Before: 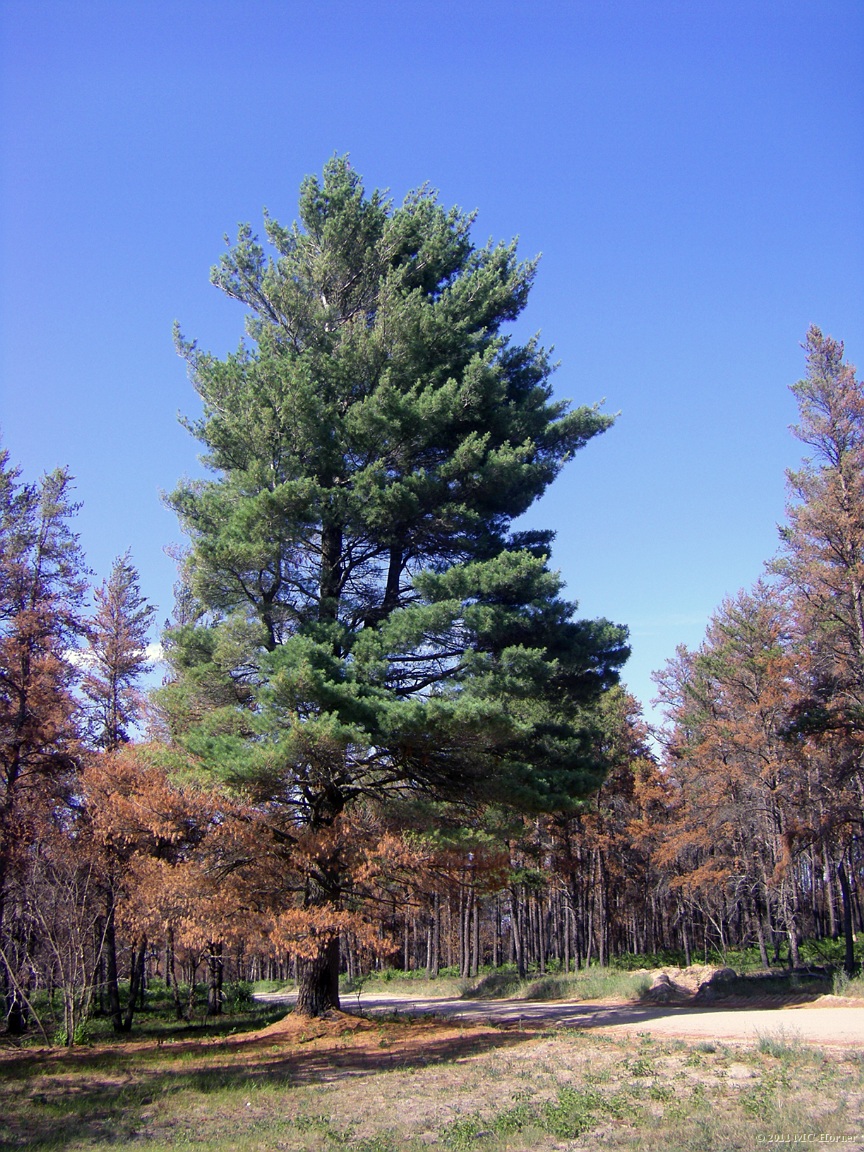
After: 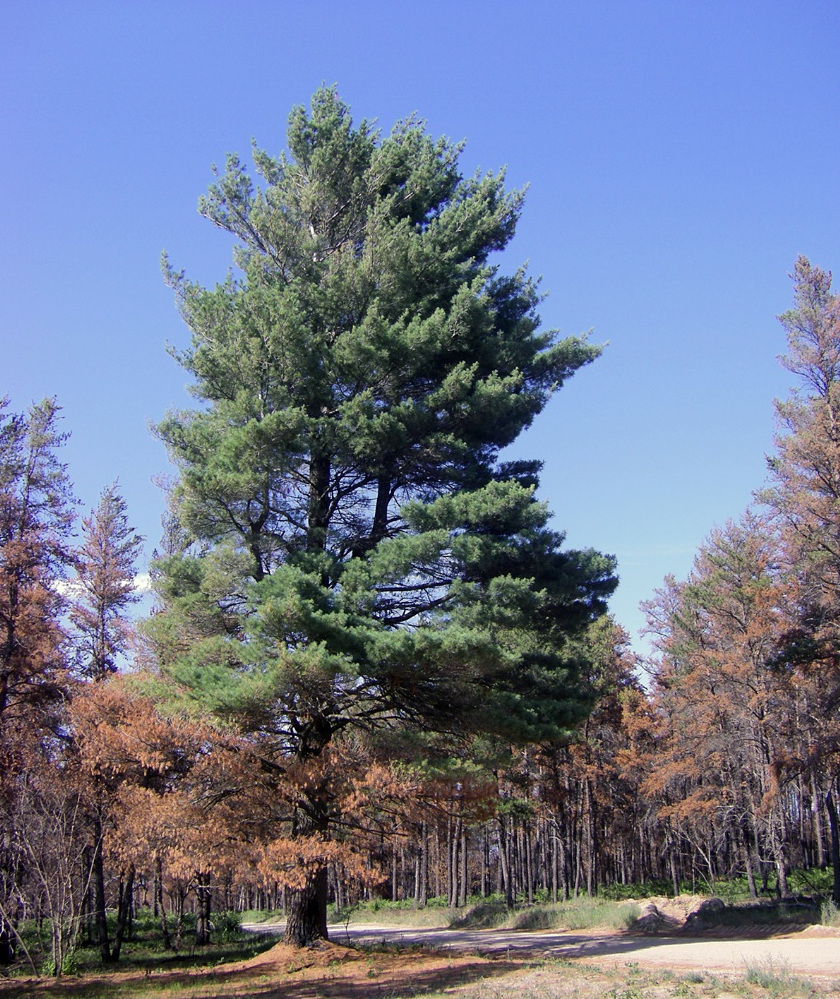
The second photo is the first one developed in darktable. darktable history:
crop: left 1.411%, top 6.155%, right 1.277%, bottom 7.113%
base curve: curves: ch0 [(0, 0) (0.235, 0.266) (0.503, 0.496) (0.786, 0.72) (1, 1)]
color correction: highlights b* 0.058, saturation 0.867
